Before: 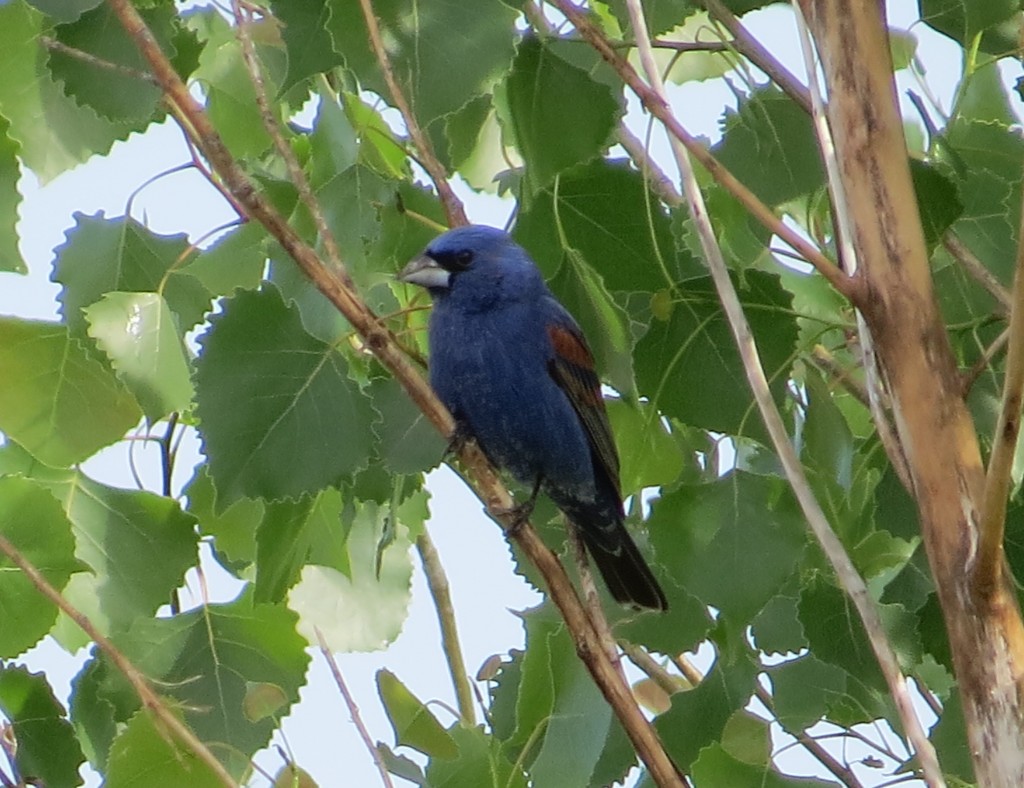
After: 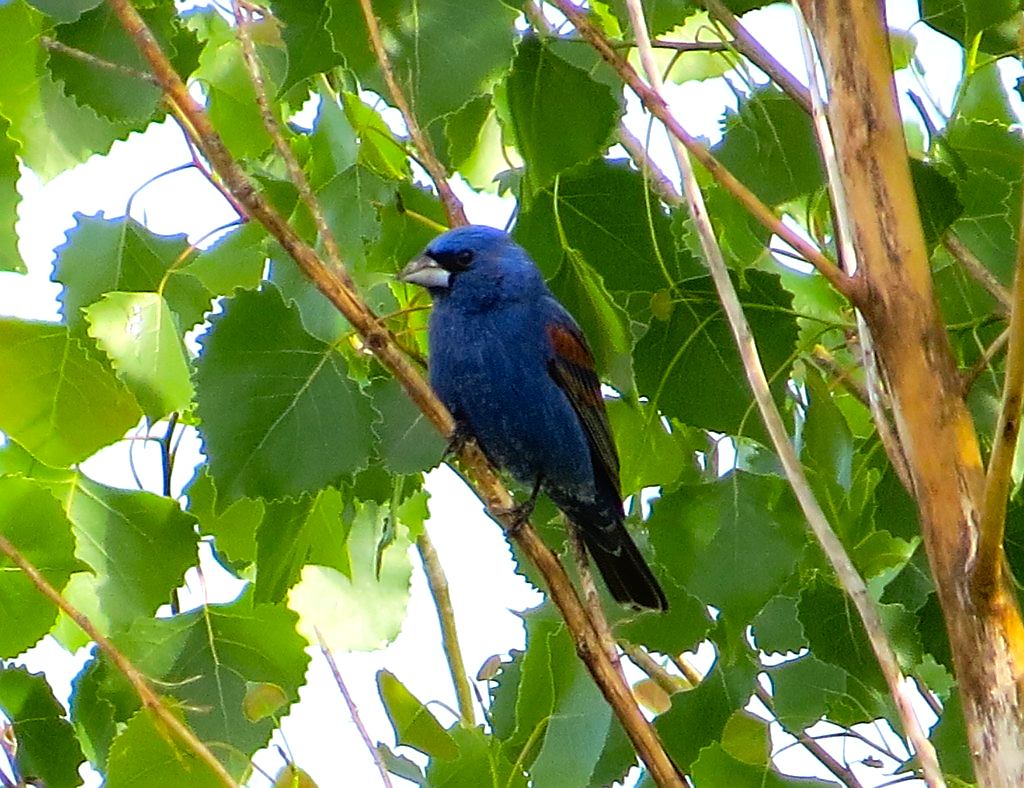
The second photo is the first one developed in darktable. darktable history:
tone equalizer: -8 EV -0.426 EV, -7 EV -0.385 EV, -6 EV -0.311 EV, -5 EV -0.208 EV, -3 EV 0.229 EV, -2 EV 0.321 EV, -1 EV 0.377 EV, +0 EV 0.39 EV
sharpen: on, module defaults
color balance rgb: shadows lift › chroma 0.828%, shadows lift › hue 114.05°, linear chroma grading › global chroma 19.985%, perceptual saturation grading › global saturation 10.574%, global vibrance 35.835%, contrast 9.788%
